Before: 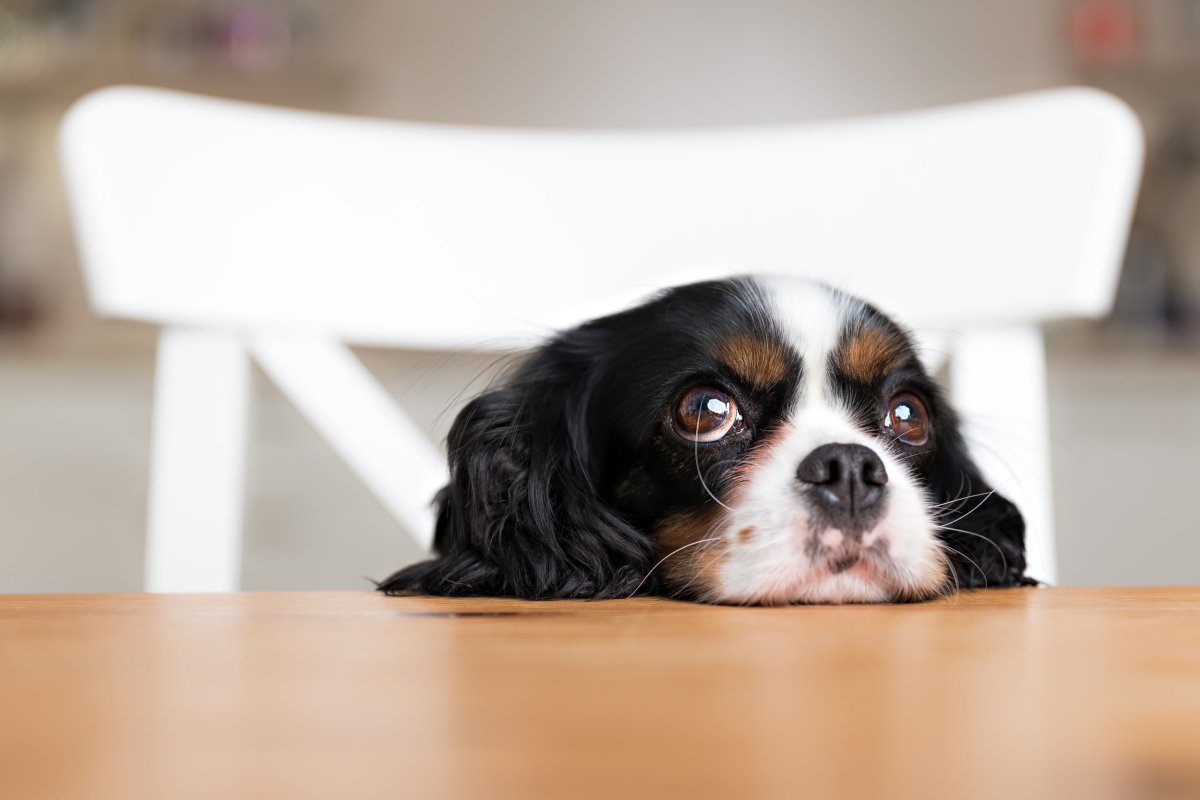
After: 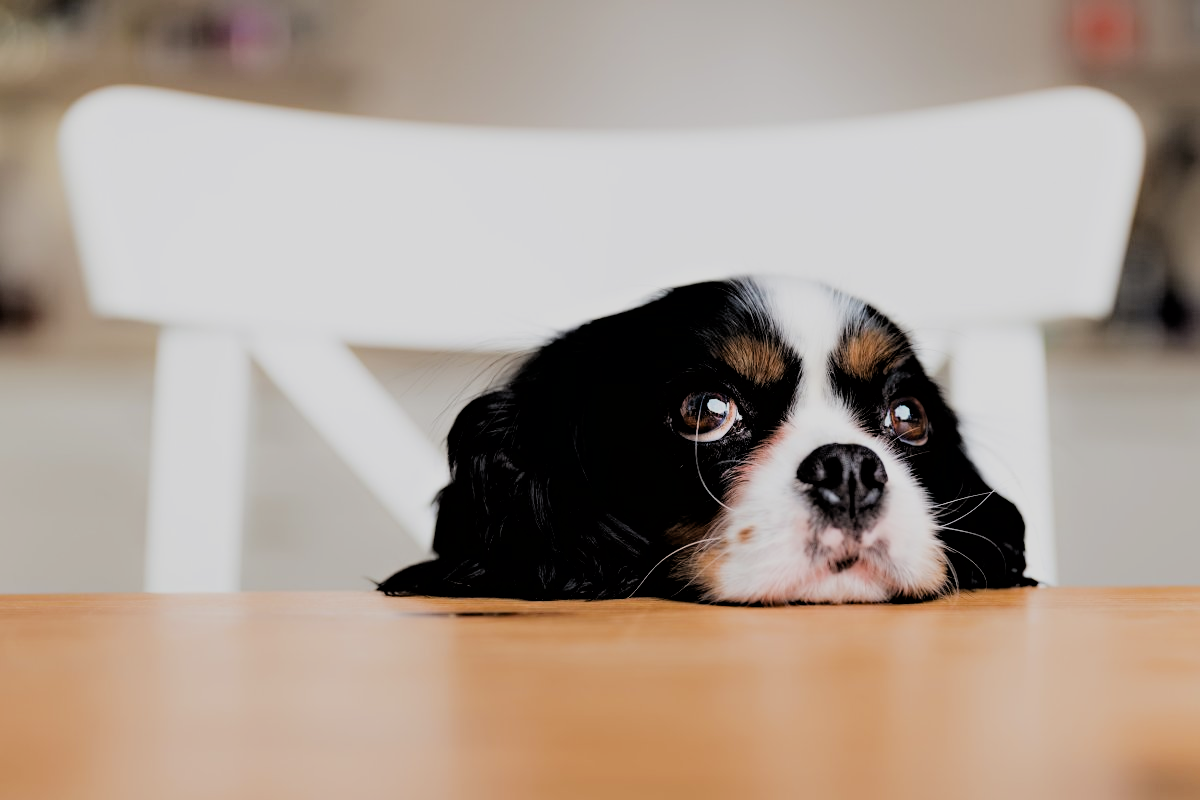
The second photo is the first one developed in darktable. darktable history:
filmic rgb: black relative exposure -2.86 EV, white relative exposure 4.56 EV, threshold 5.98 EV, hardness 1.77, contrast 1.244, enable highlight reconstruction true
haze removal: strength 0.277, distance 0.249, compatibility mode true, adaptive false
